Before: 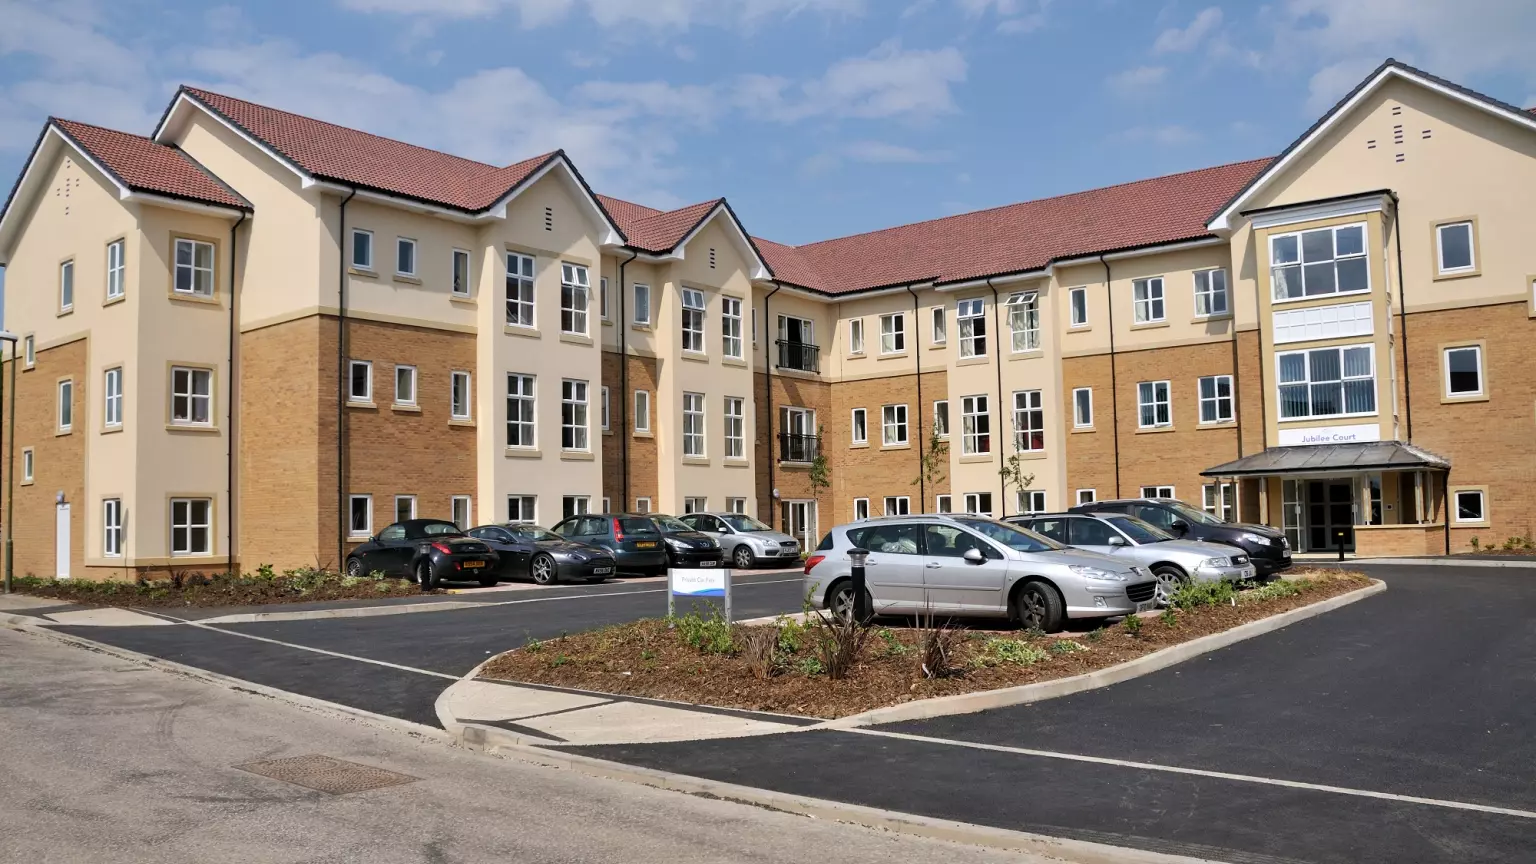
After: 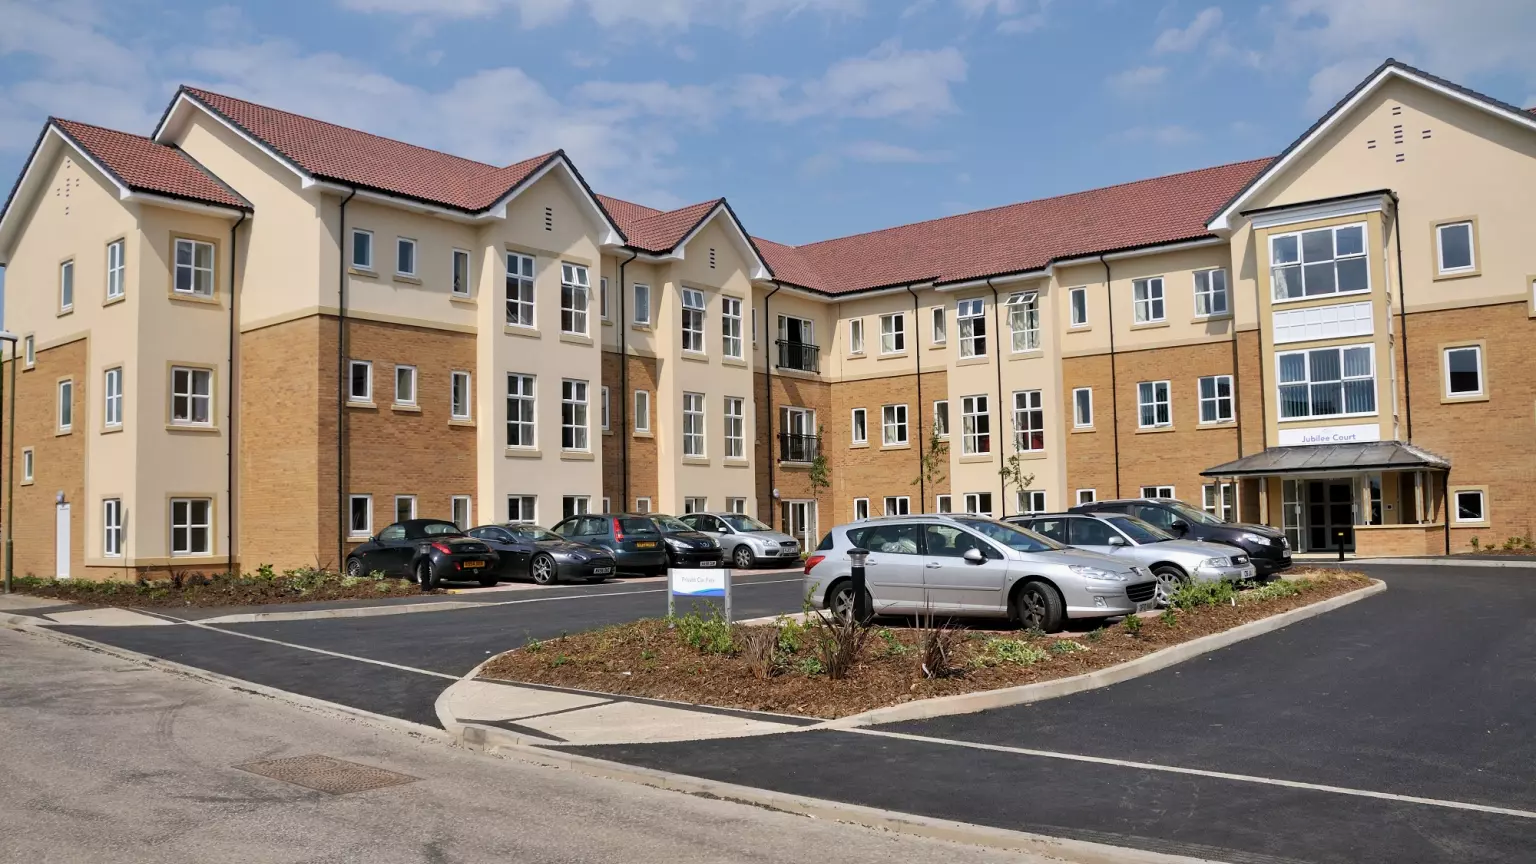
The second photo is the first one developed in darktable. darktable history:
tone equalizer: -7 EV 0.202 EV, -6 EV 0.101 EV, -5 EV 0.111 EV, -4 EV 0.044 EV, -2 EV -0.04 EV, -1 EV -0.059 EV, +0 EV -0.09 EV, edges refinement/feathering 500, mask exposure compensation -1.57 EV, preserve details guided filter
